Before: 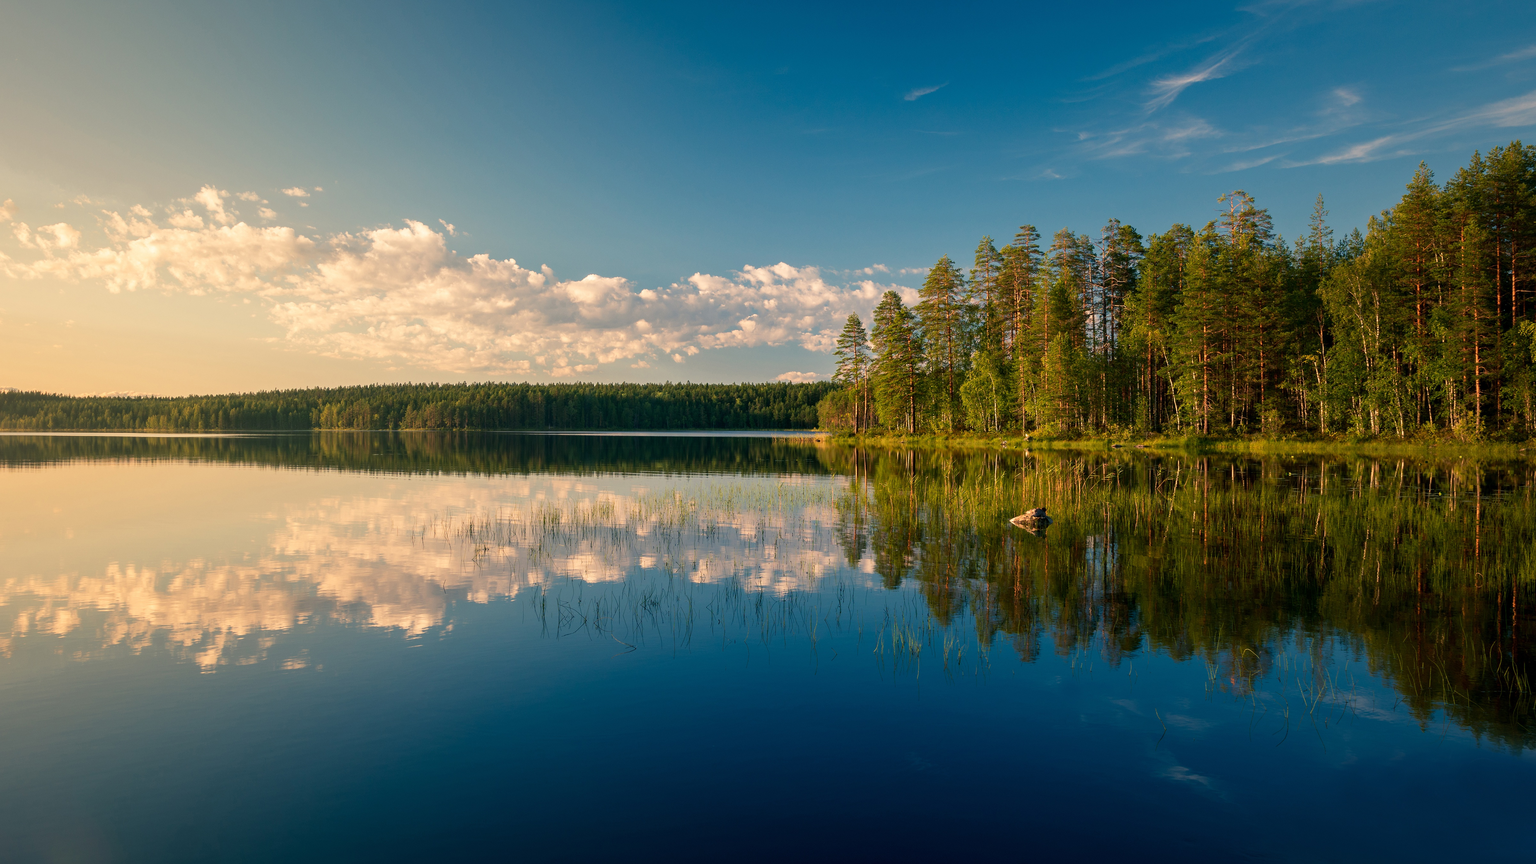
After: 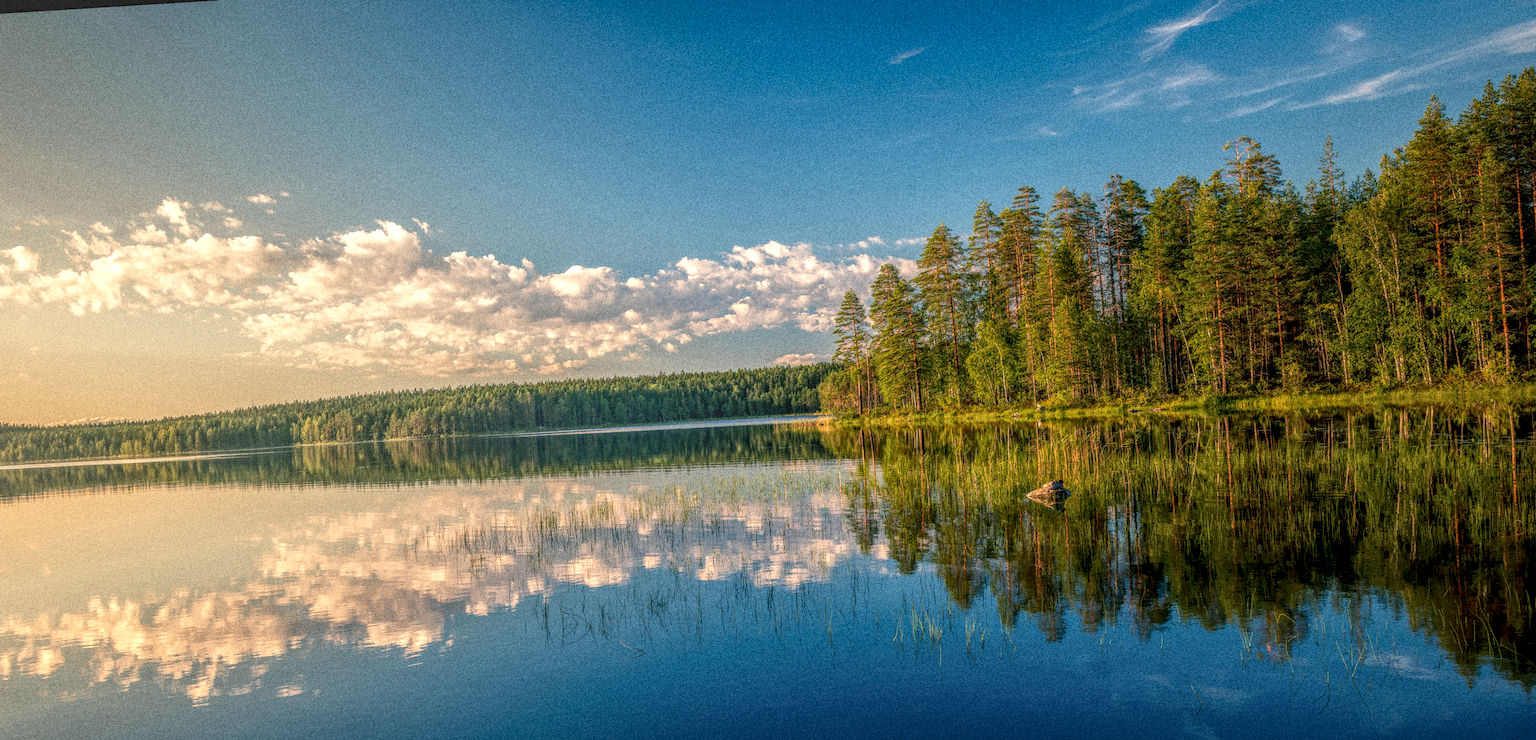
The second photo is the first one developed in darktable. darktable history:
rotate and perspective: rotation -3.52°, crop left 0.036, crop right 0.964, crop top 0.081, crop bottom 0.919
local contrast: highlights 0%, shadows 0%, detail 200%, midtone range 0.25
exposure: black level correction 0.001, exposure 0.3 EV, compensate highlight preservation false
white balance: red 0.976, blue 1.04
grain: coarseness 14.49 ISO, strength 48.04%, mid-tones bias 35%
crop and rotate: top 0%, bottom 11.49%
